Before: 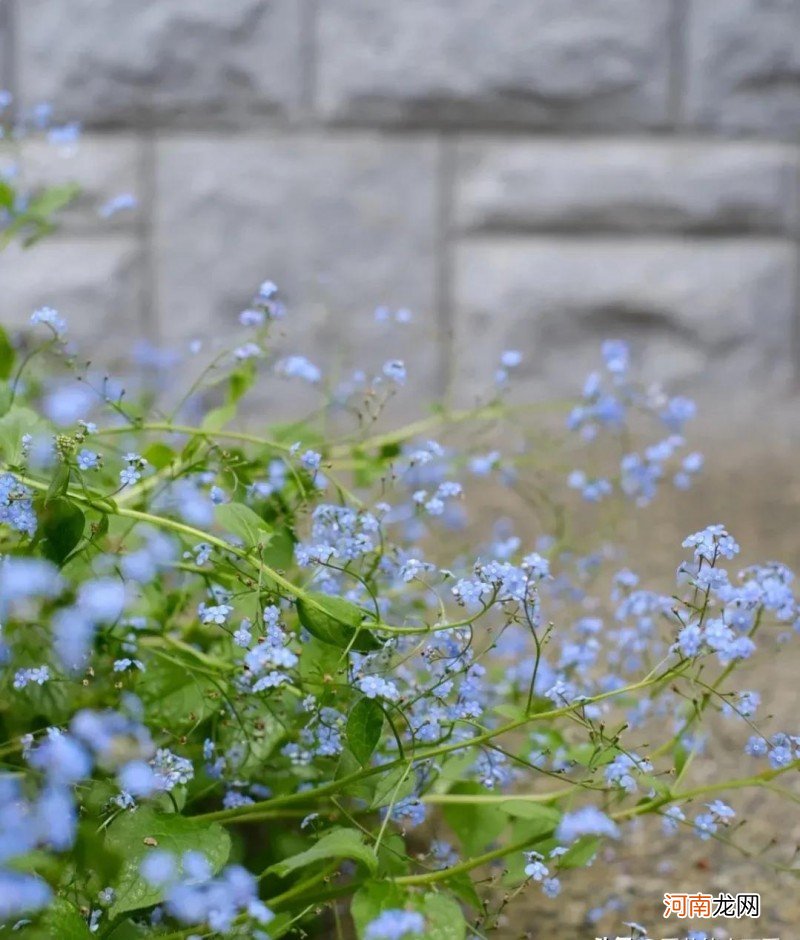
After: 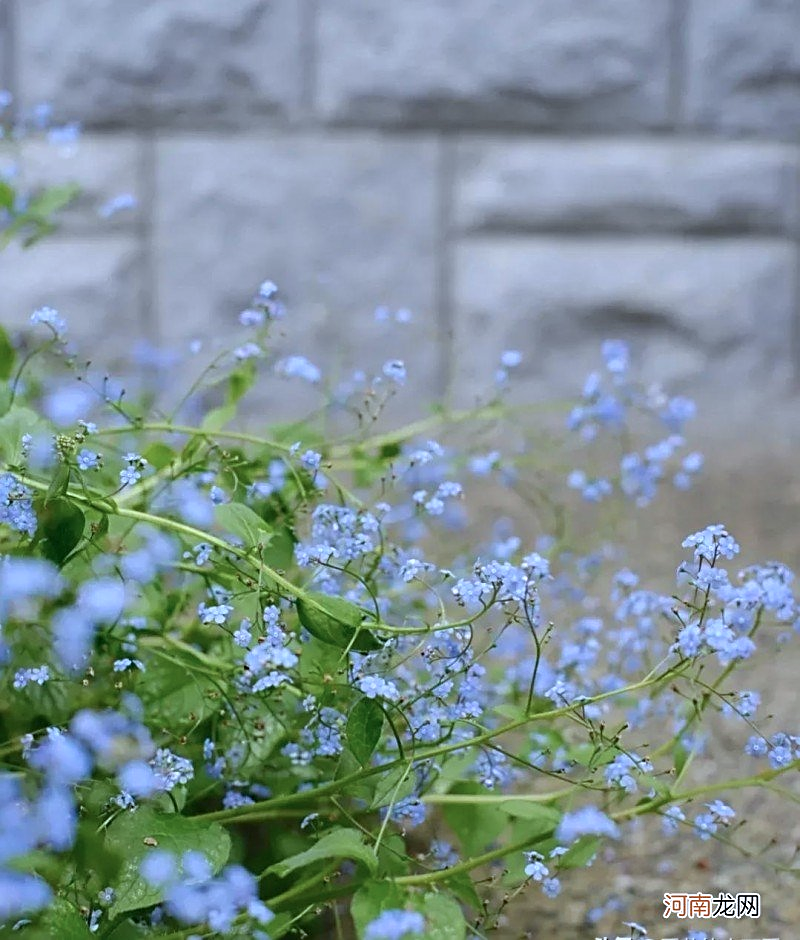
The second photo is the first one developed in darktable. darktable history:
sharpen: amount 0.55
color calibration: illuminant as shot in camera, x 0.369, y 0.376, temperature 4328.46 K, gamut compression 3
